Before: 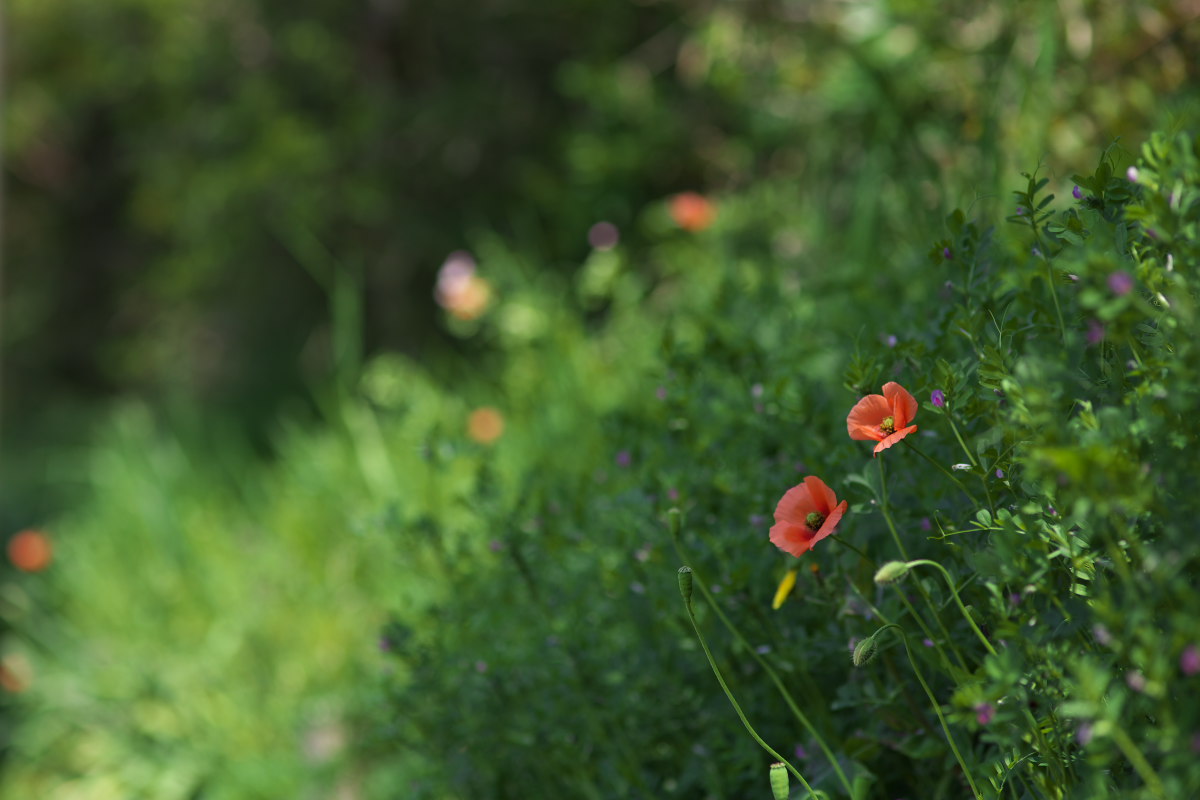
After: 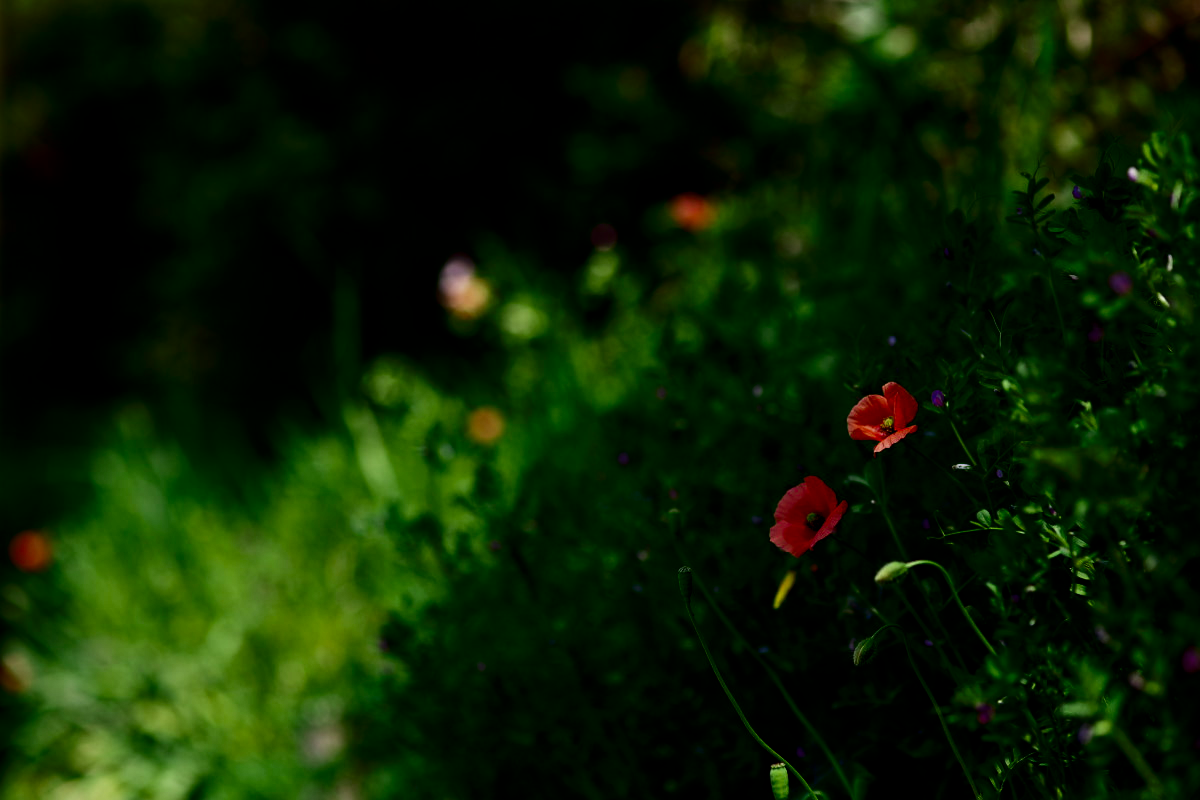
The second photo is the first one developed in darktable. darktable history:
filmic rgb: black relative exposure -4.05 EV, white relative exposure 2.99 EV, hardness 3.01, contrast 1.488
contrast brightness saturation: contrast 0.088, brightness -0.605, saturation 0.168
